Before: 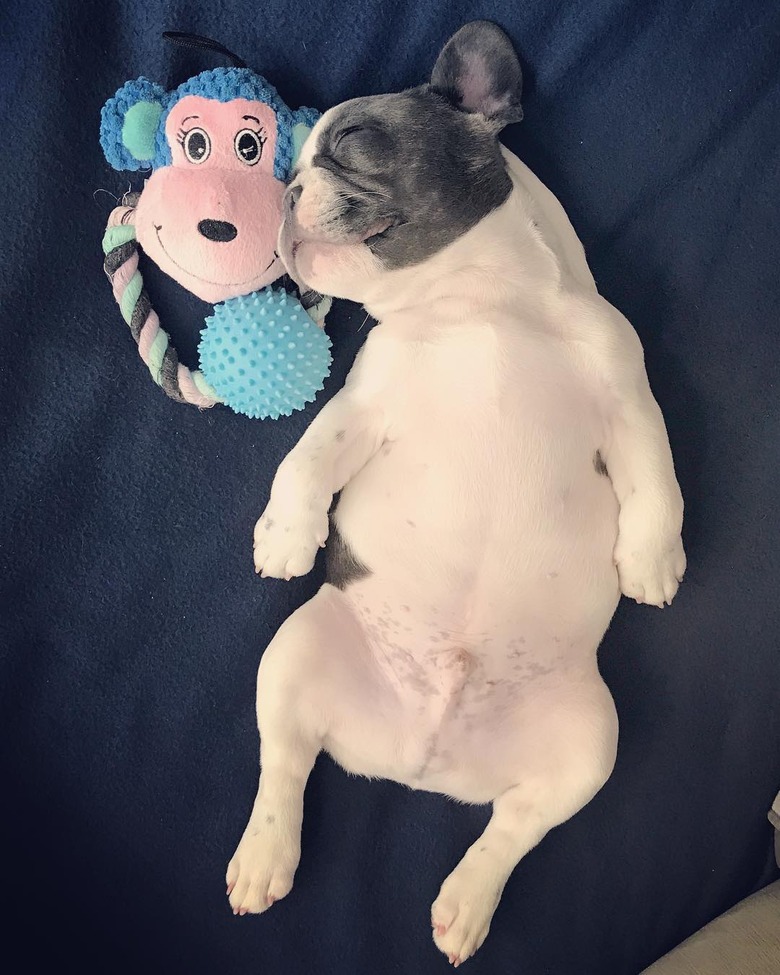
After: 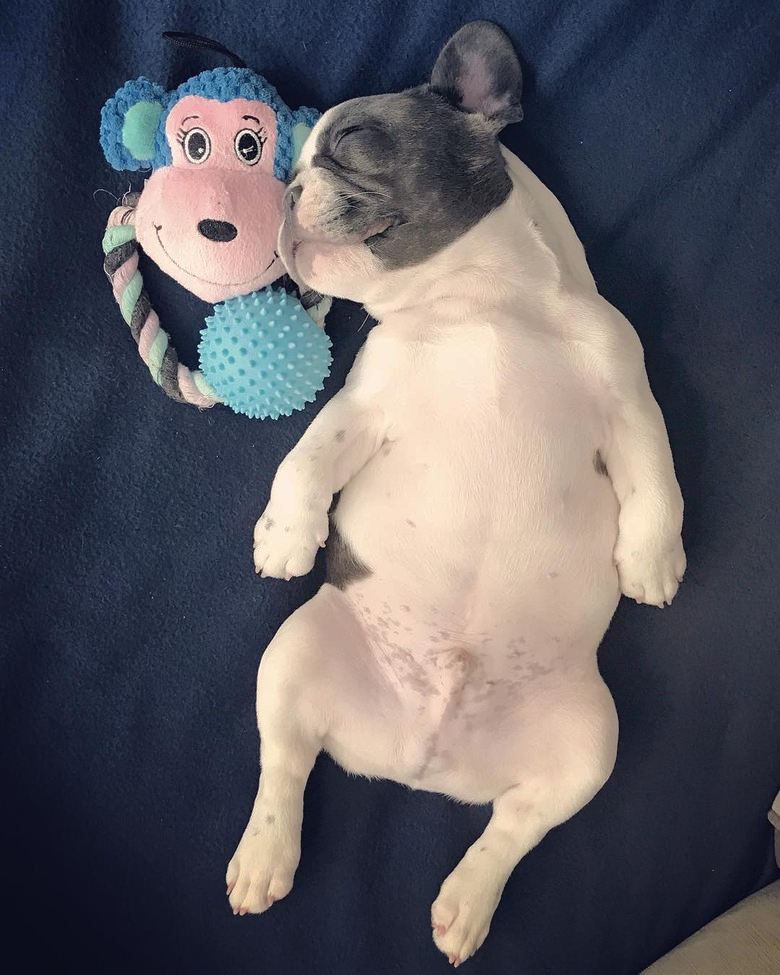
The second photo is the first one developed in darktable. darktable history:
shadows and highlights: shadows 13.26, white point adjustment 1.12, highlights -1.95, soften with gaussian
tone equalizer: -8 EV -0.001 EV, -7 EV 0.002 EV, -6 EV -0.003 EV, -5 EV -0.012 EV, -4 EV -0.06 EV, -3 EV -0.22 EV, -2 EV -0.284 EV, -1 EV 0.079 EV, +0 EV 0.327 EV, edges refinement/feathering 500, mask exposure compensation -1.57 EV, preserve details no
